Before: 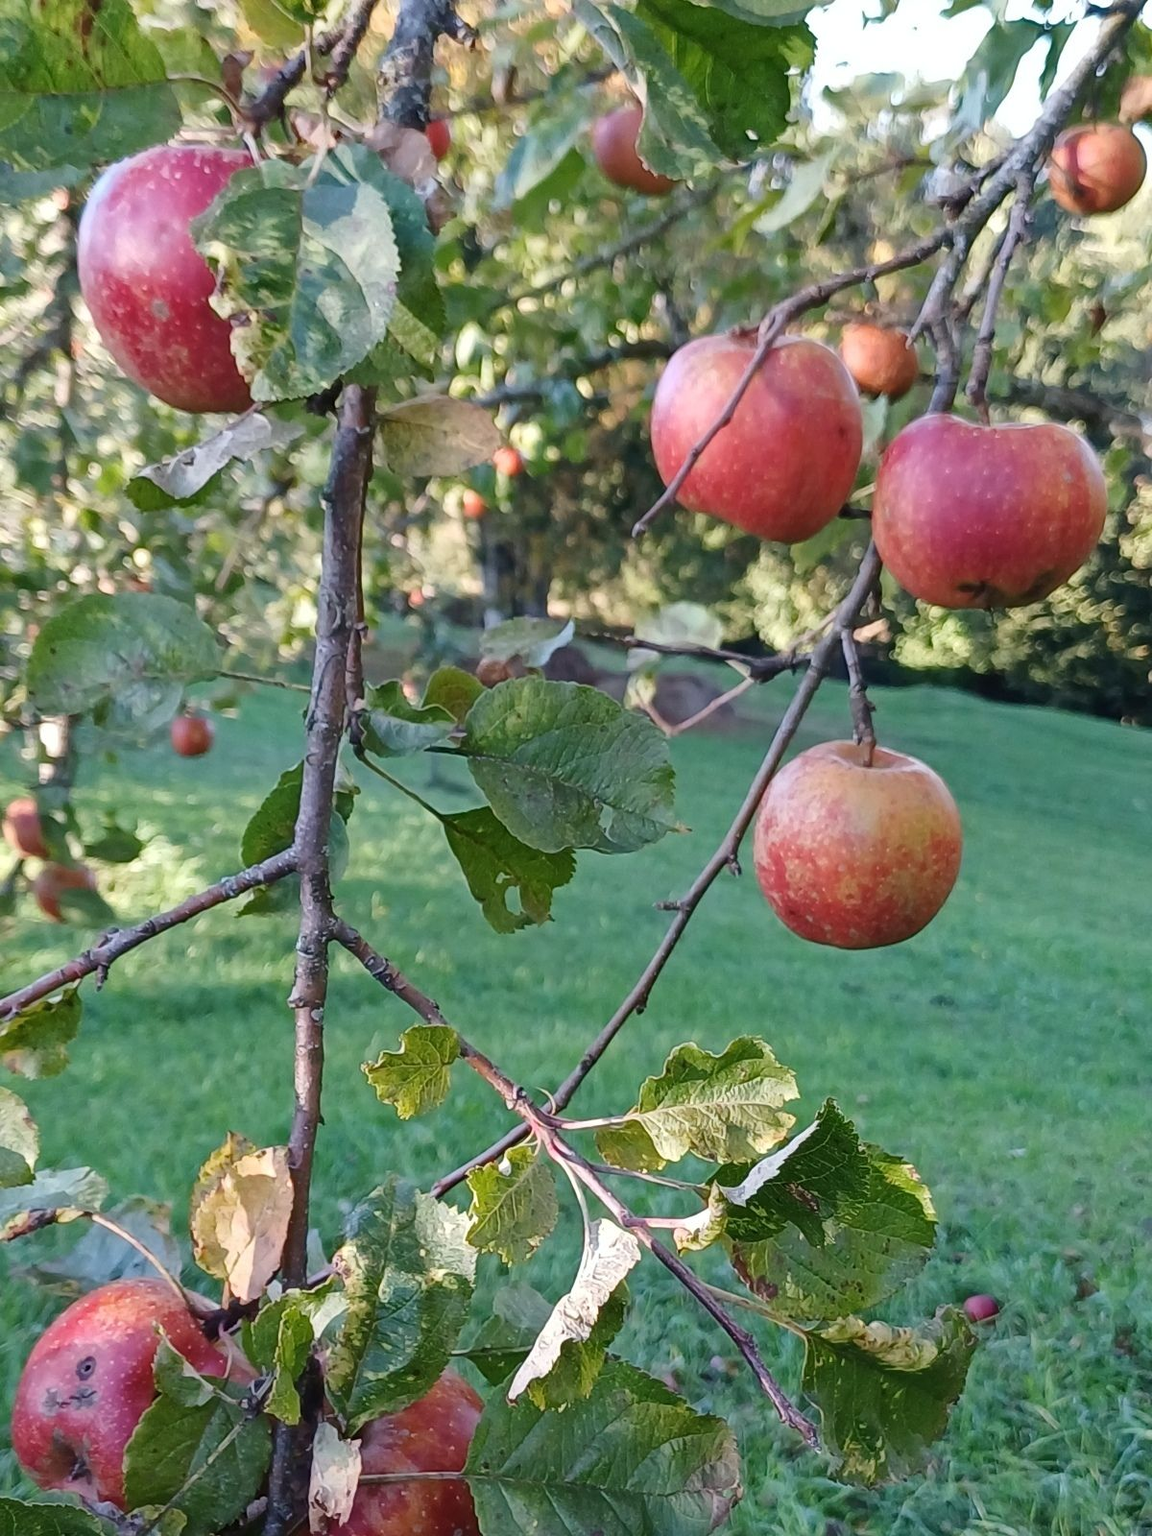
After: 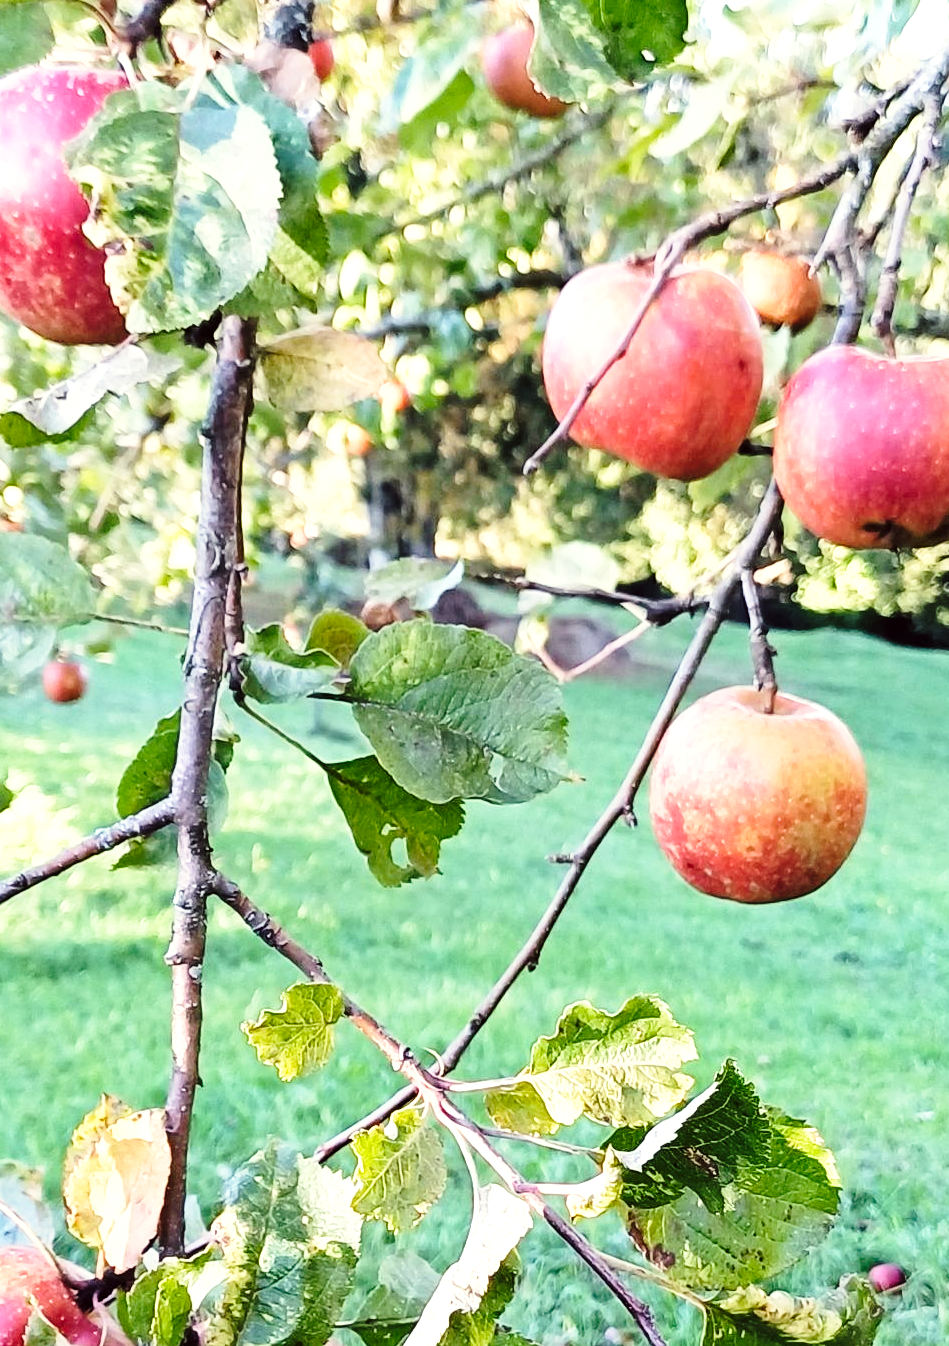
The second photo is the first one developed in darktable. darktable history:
contrast brightness saturation: contrast 0.077, saturation 0.018
tone curve: curves: ch0 [(0, 0.003) (0.056, 0.041) (0.211, 0.187) (0.482, 0.519) (0.836, 0.864) (0.997, 0.984)]; ch1 [(0, 0) (0.276, 0.206) (0.393, 0.364) (0.482, 0.471) (0.506, 0.5) (0.523, 0.523) (0.572, 0.604) (0.635, 0.665) (0.695, 0.759) (1, 1)]; ch2 [(0, 0) (0.438, 0.456) (0.473, 0.47) (0.503, 0.503) (0.536, 0.527) (0.562, 0.584) (0.612, 0.61) (0.679, 0.72) (1, 1)], color space Lab, linked channels, preserve colors none
exposure: exposure 0.607 EV, compensate exposure bias true, compensate highlight preservation false
crop: left 11.302%, top 5.352%, right 9.555%, bottom 10.51%
levels: levels [0.029, 0.545, 0.971]
color correction: highlights a* -1.02, highlights b* 4.47, shadows a* 3.53
base curve: curves: ch0 [(0, 0) (0.028, 0.03) (0.121, 0.232) (0.46, 0.748) (0.859, 0.968) (1, 1)], preserve colors none
